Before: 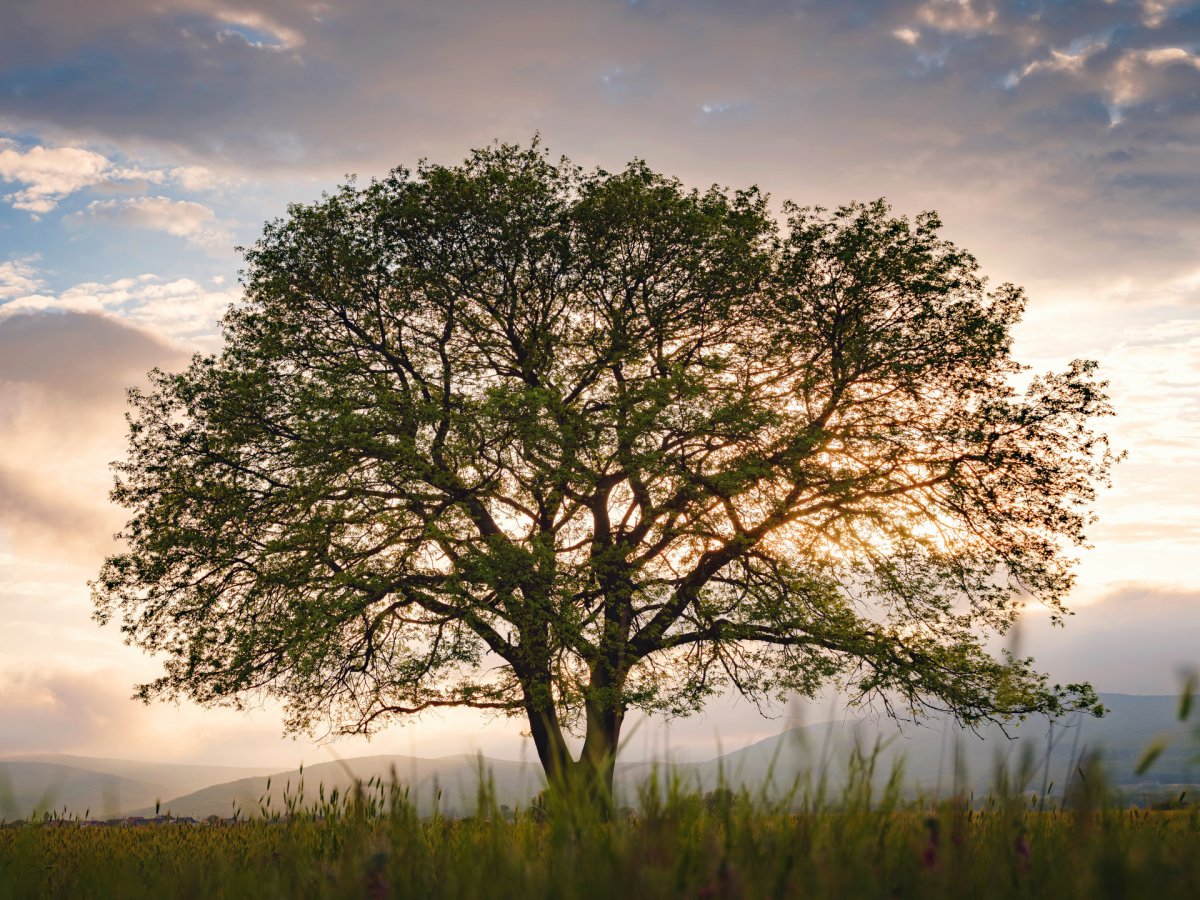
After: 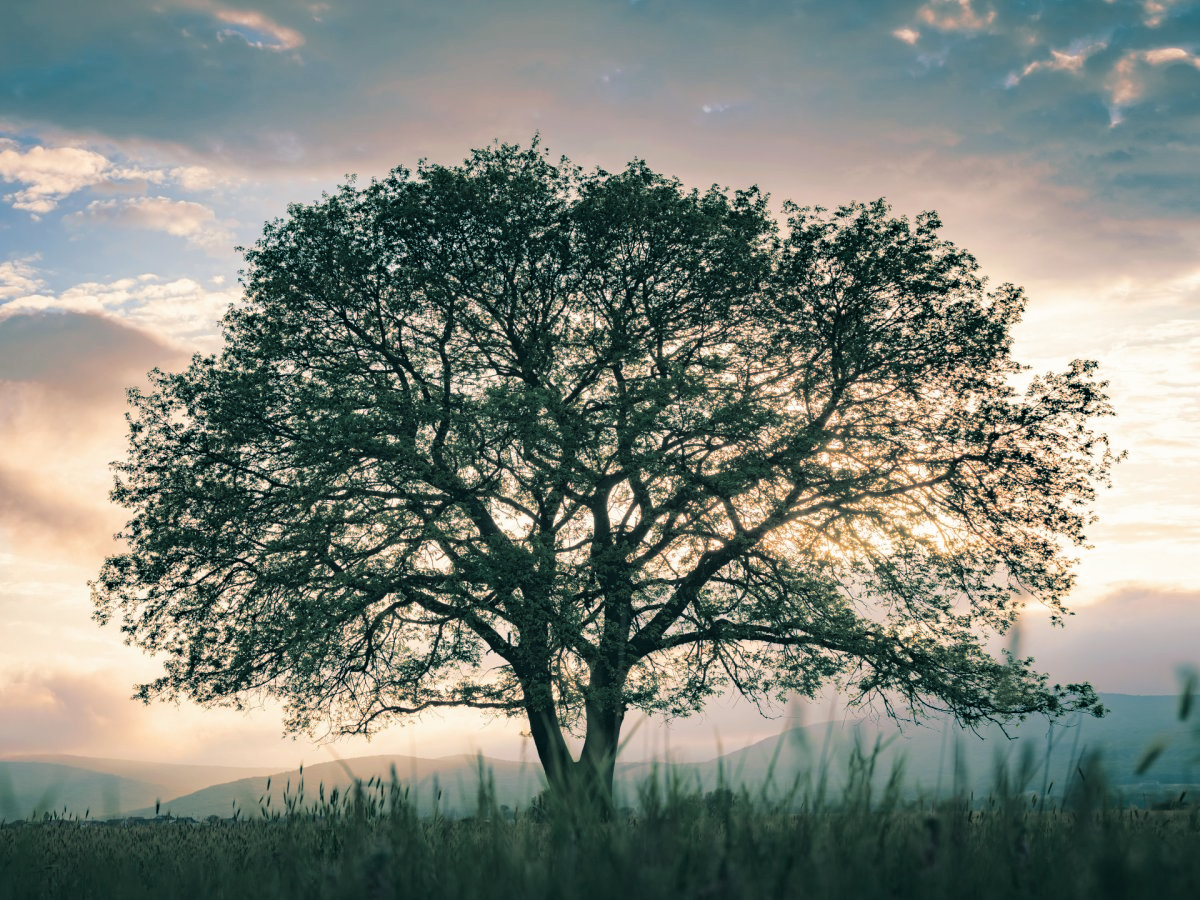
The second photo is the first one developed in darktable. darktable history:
split-toning: shadows › hue 186.43°, highlights › hue 49.29°, compress 30.29%
